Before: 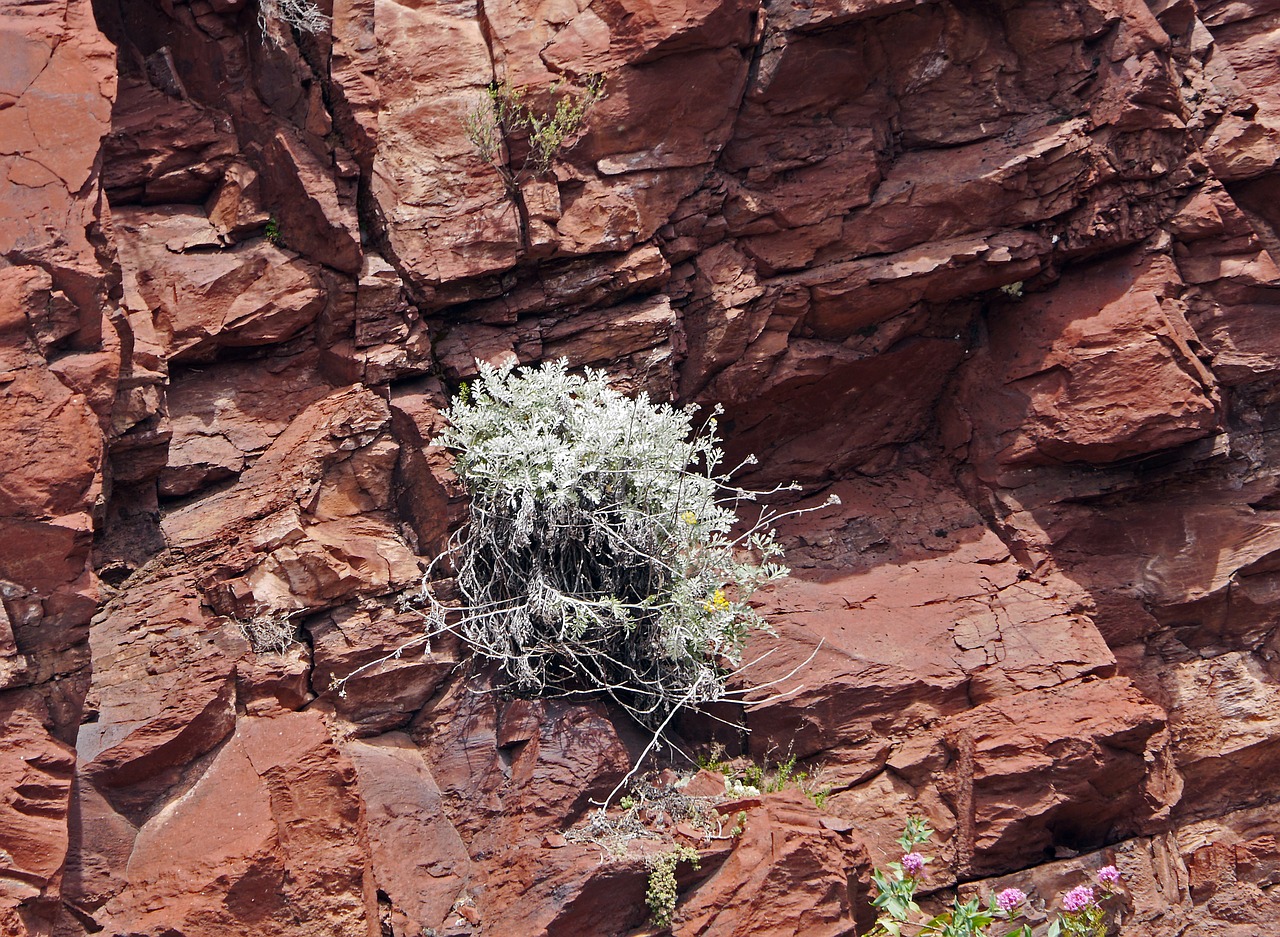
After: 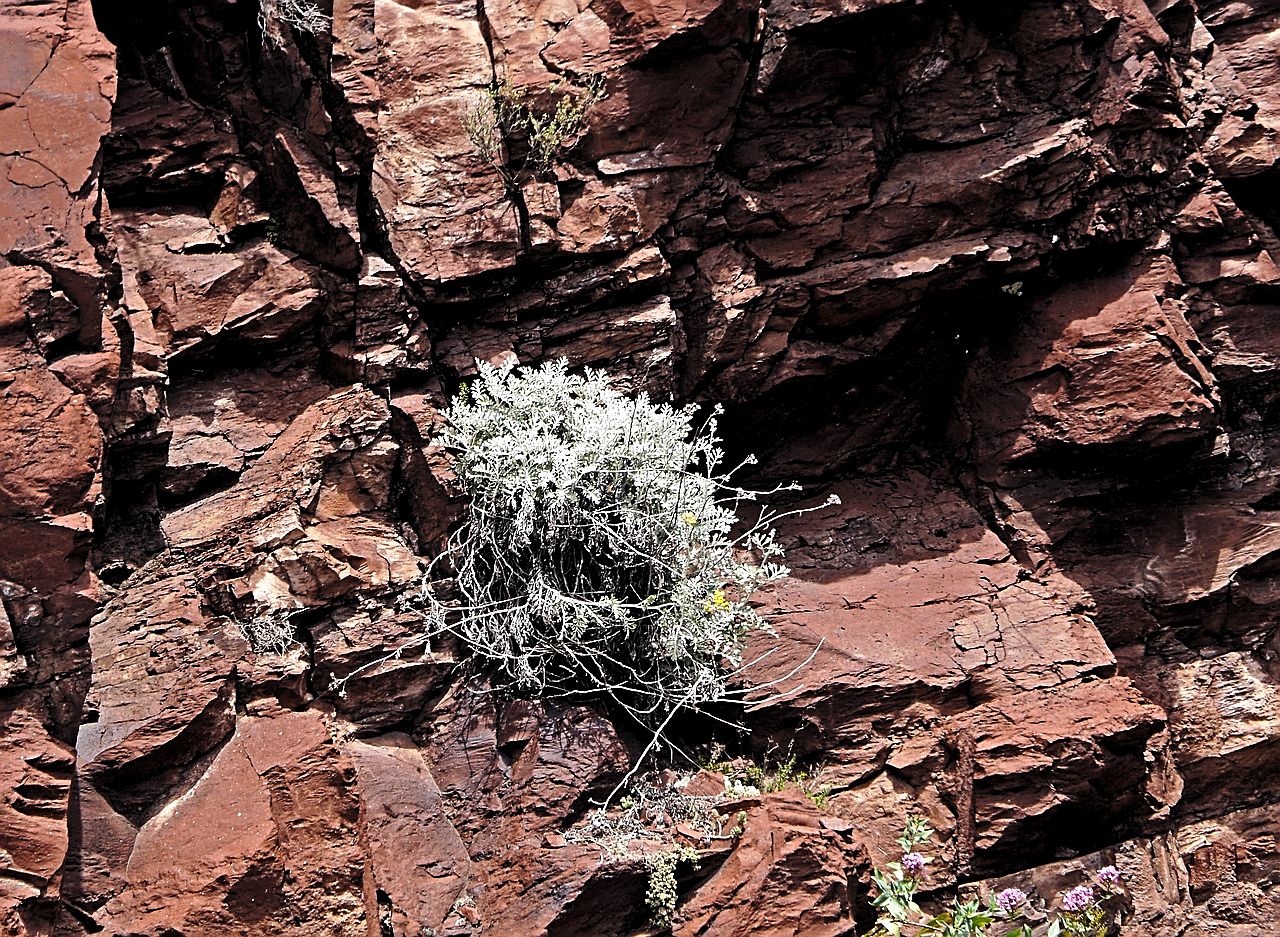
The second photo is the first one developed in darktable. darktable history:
sharpen: on, module defaults
levels: levels [0.129, 0.519, 0.867]
